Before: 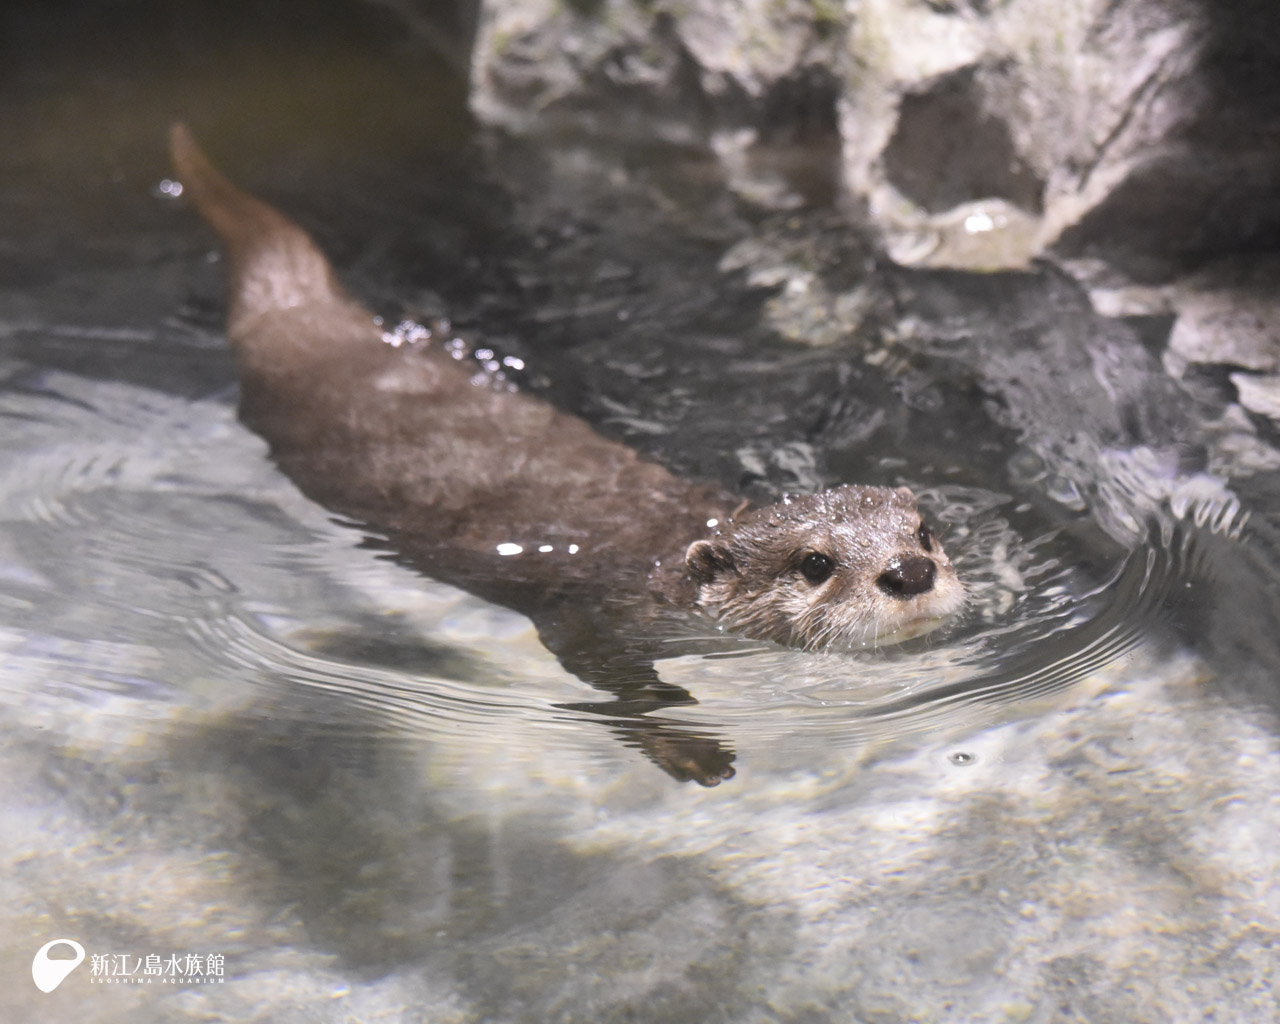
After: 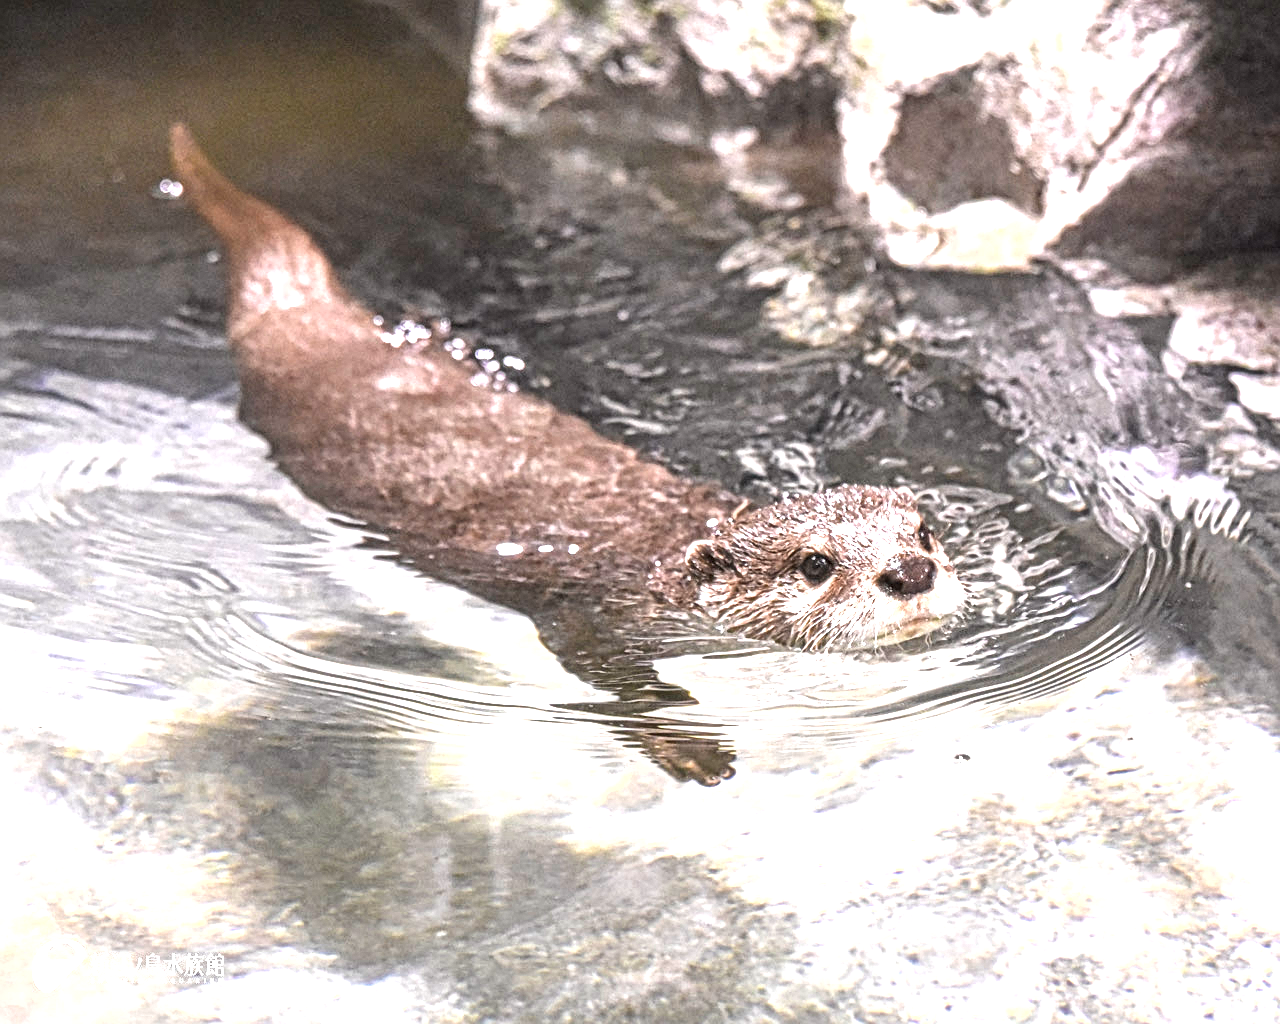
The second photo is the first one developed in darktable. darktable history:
exposure: exposure 1.162 EV, compensate highlight preservation false
color balance rgb: power › chroma 0.244%, power › hue 62.51°, perceptual saturation grading › global saturation 0.048%, global vibrance 10.071%, saturation formula JzAzBz (2021)
local contrast: mode bilateral grid, contrast 20, coarseness 3, detail 298%, midtone range 0.2
